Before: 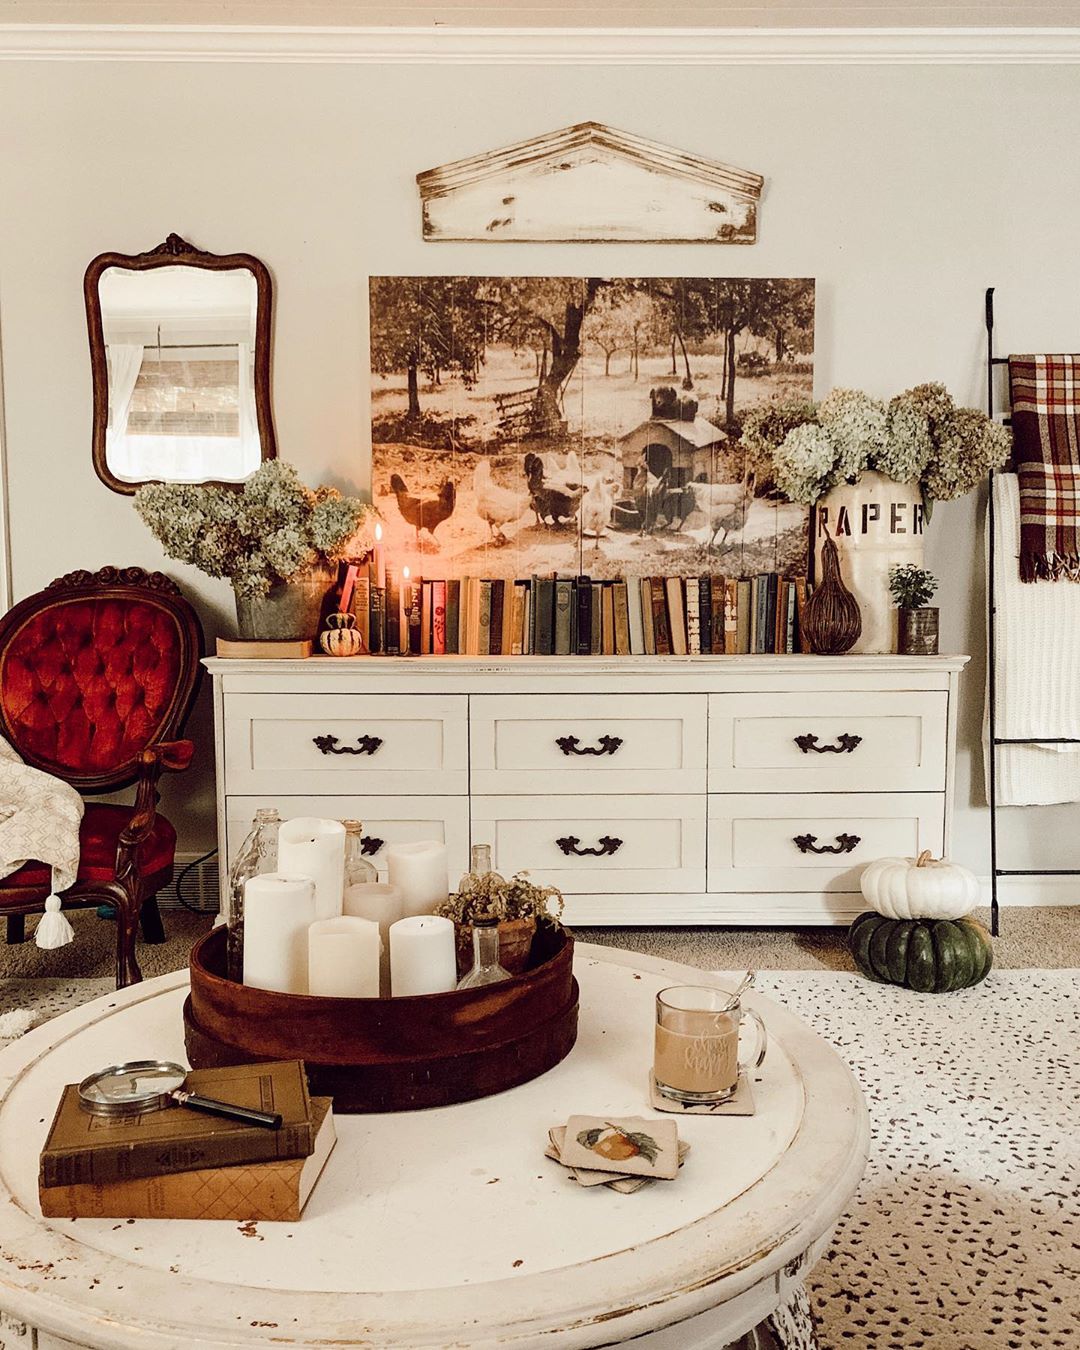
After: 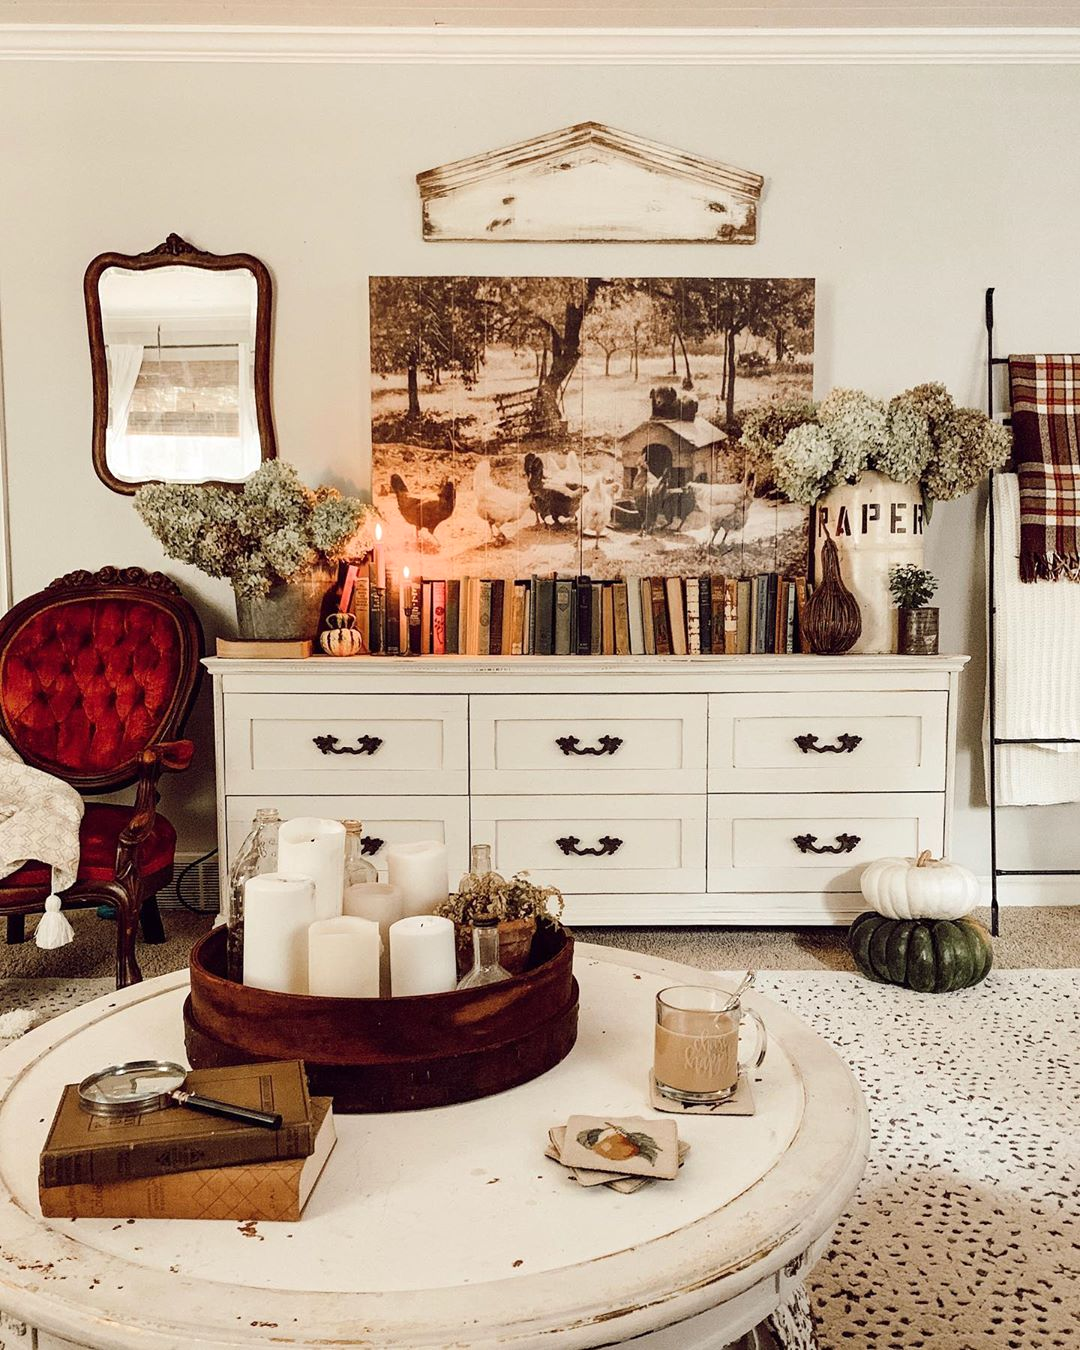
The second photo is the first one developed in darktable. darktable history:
exposure: exposure 0.075 EV, compensate exposure bias true, compensate highlight preservation false
